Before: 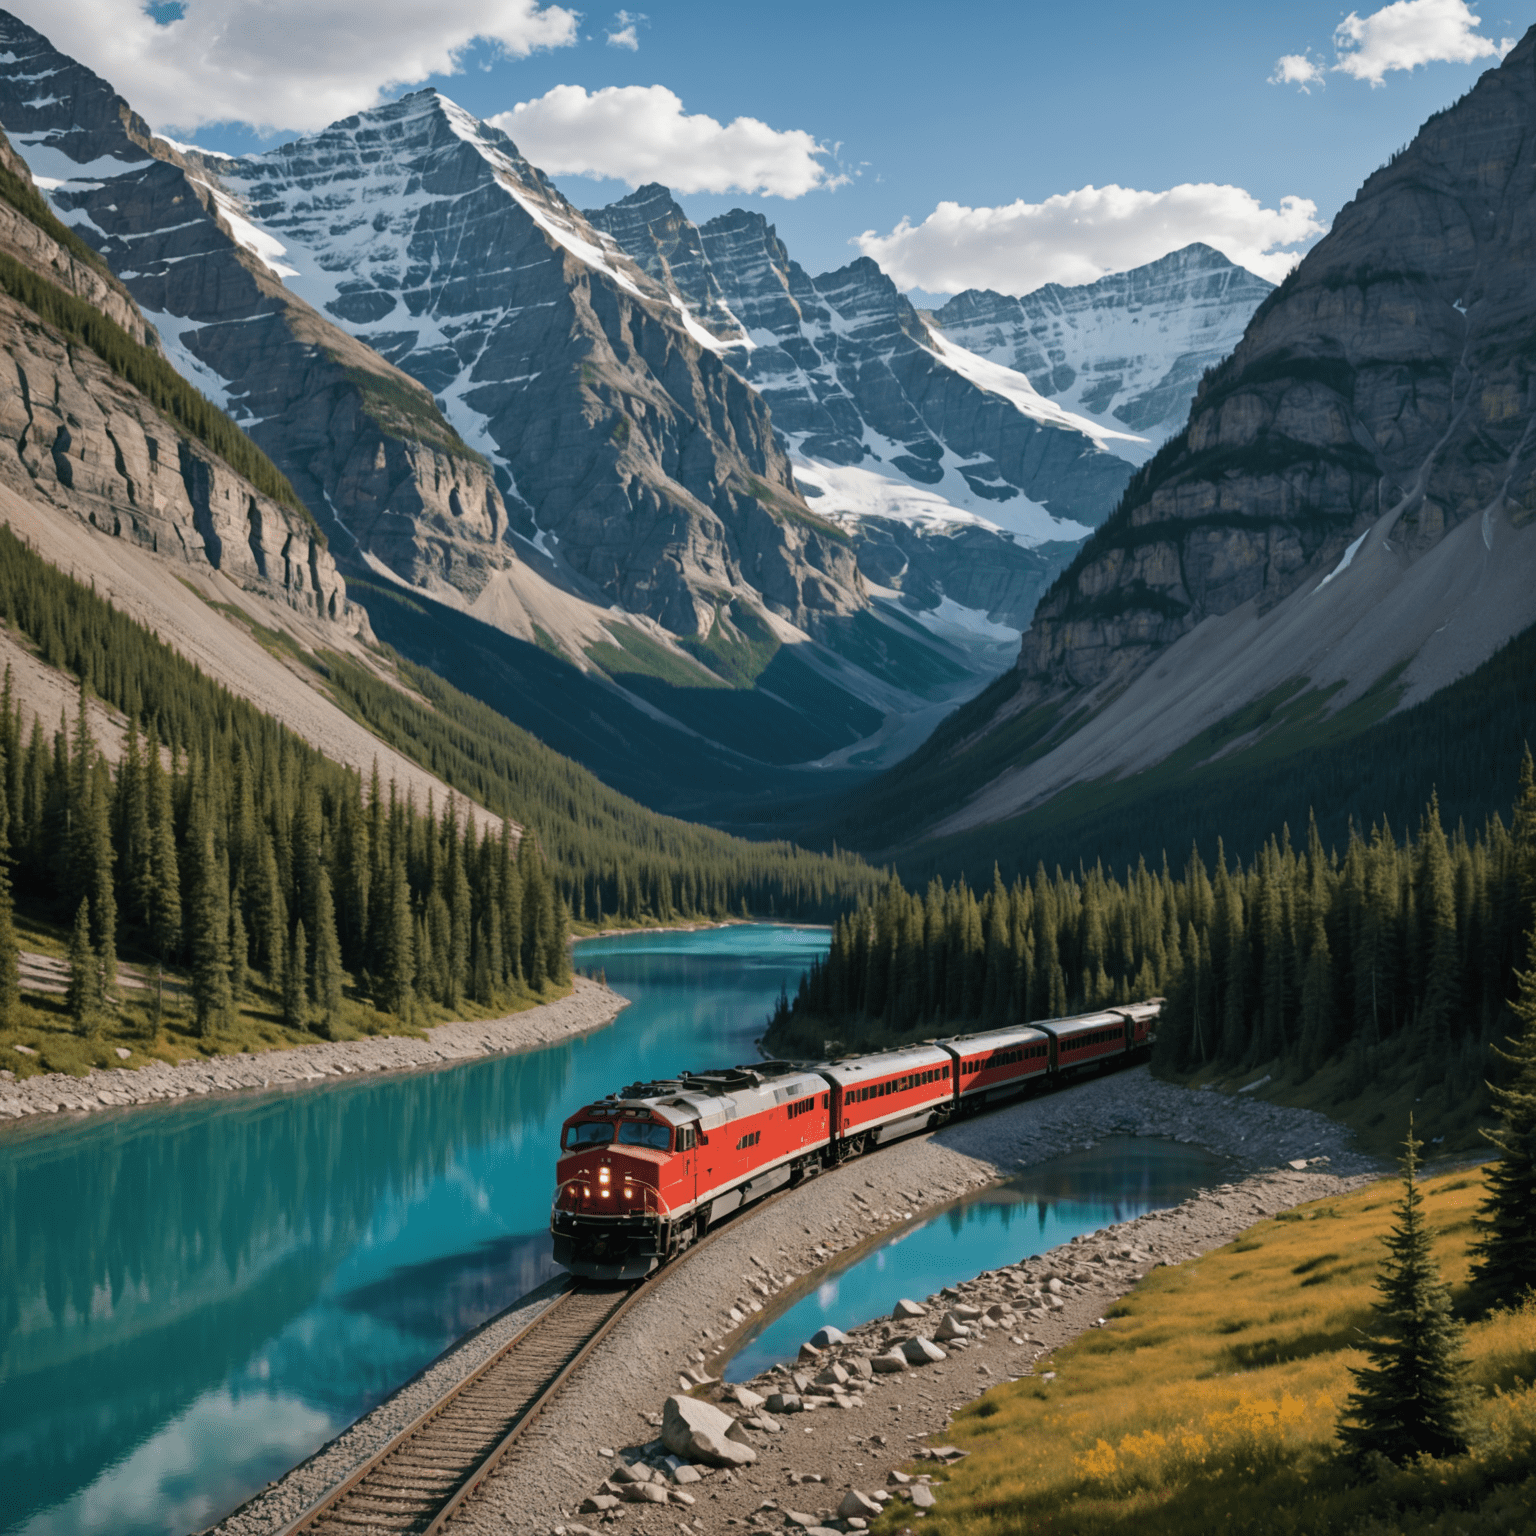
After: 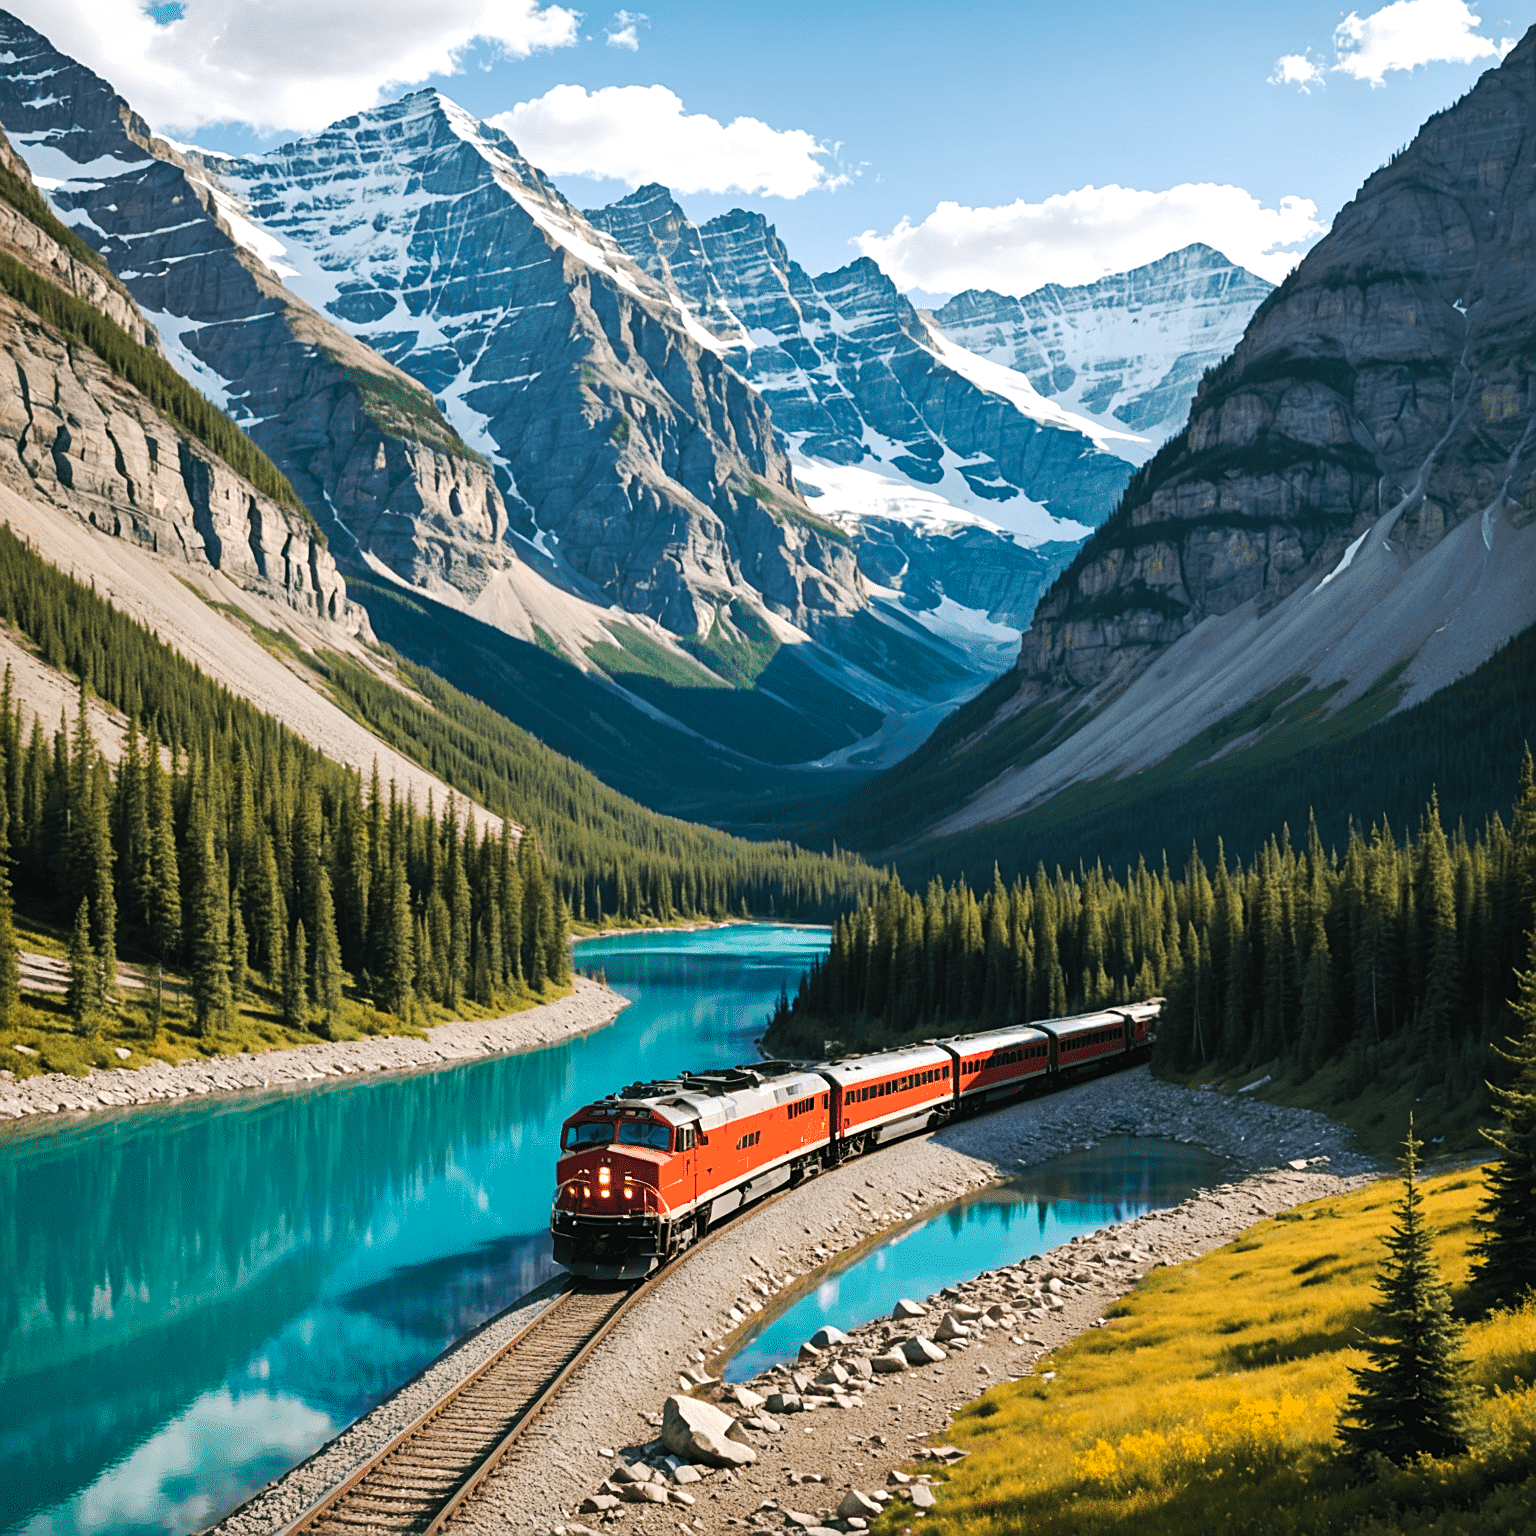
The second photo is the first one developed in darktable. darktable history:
sharpen: on, module defaults
tone curve: curves: ch0 [(0, 0) (0.003, 0.005) (0.011, 0.011) (0.025, 0.022) (0.044, 0.035) (0.069, 0.051) (0.1, 0.073) (0.136, 0.106) (0.177, 0.147) (0.224, 0.195) (0.277, 0.253) (0.335, 0.315) (0.399, 0.388) (0.468, 0.488) (0.543, 0.586) (0.623, 0.685) (0.709, 0.764) (0.801, 0.838) (0.898, 0.908) (1, 1)], preserve colors none
color balance rgb: linear chroma grading › global chroma 8.677%, perceptual saturation grading › global saturation 0.299%
exposure: exposure 0.649 EV, compensate exposure bias true, compensate highlight preservation false
